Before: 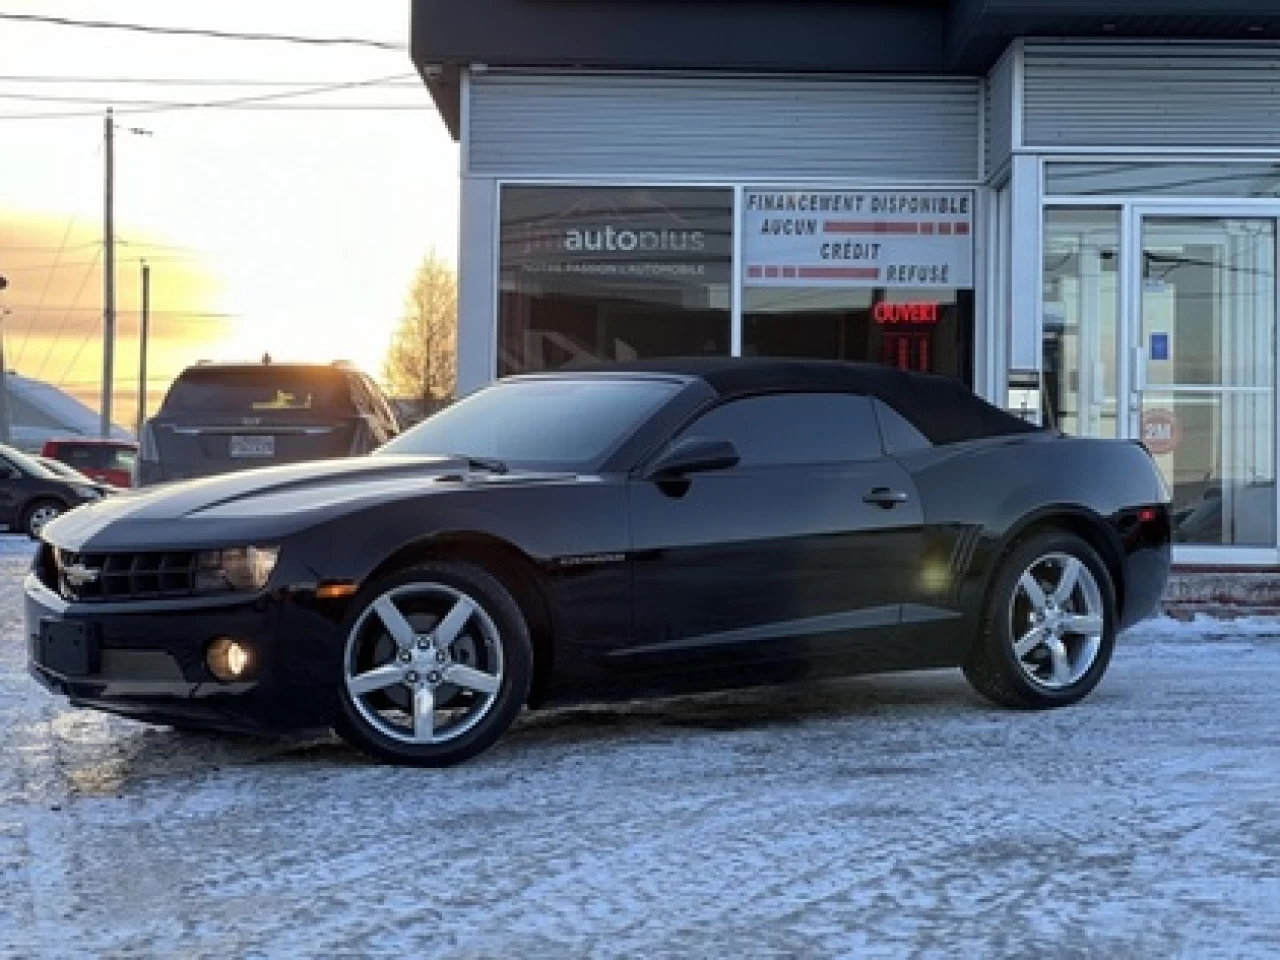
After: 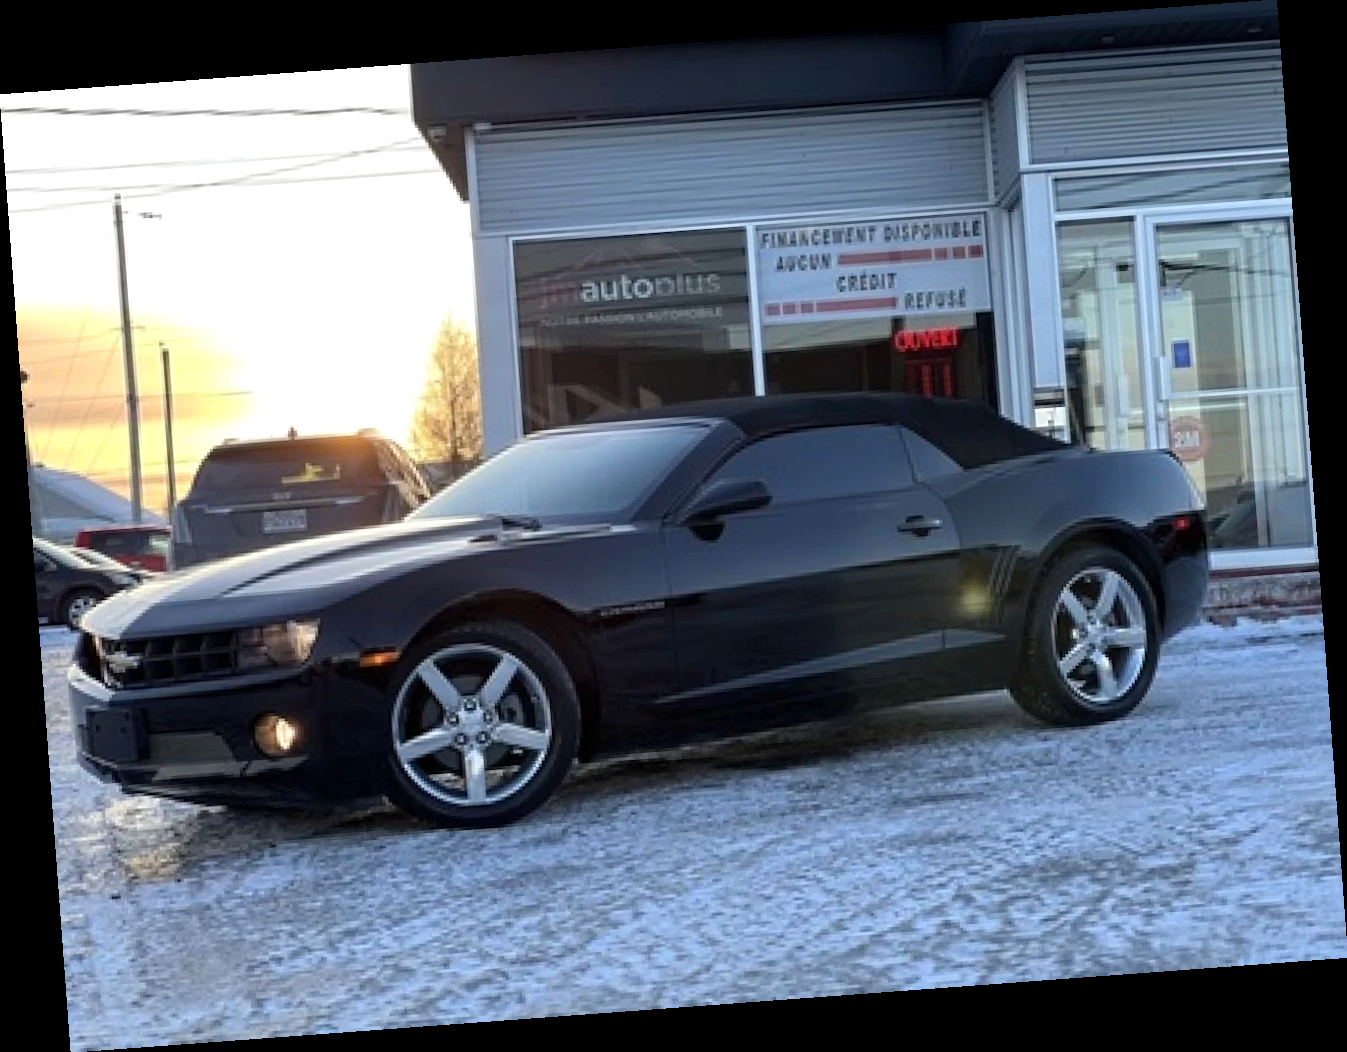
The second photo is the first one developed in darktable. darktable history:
levels: levels [0, 0.476, 0.951]
rotate and perspective: rotation -4.25°, automatic cropping off
